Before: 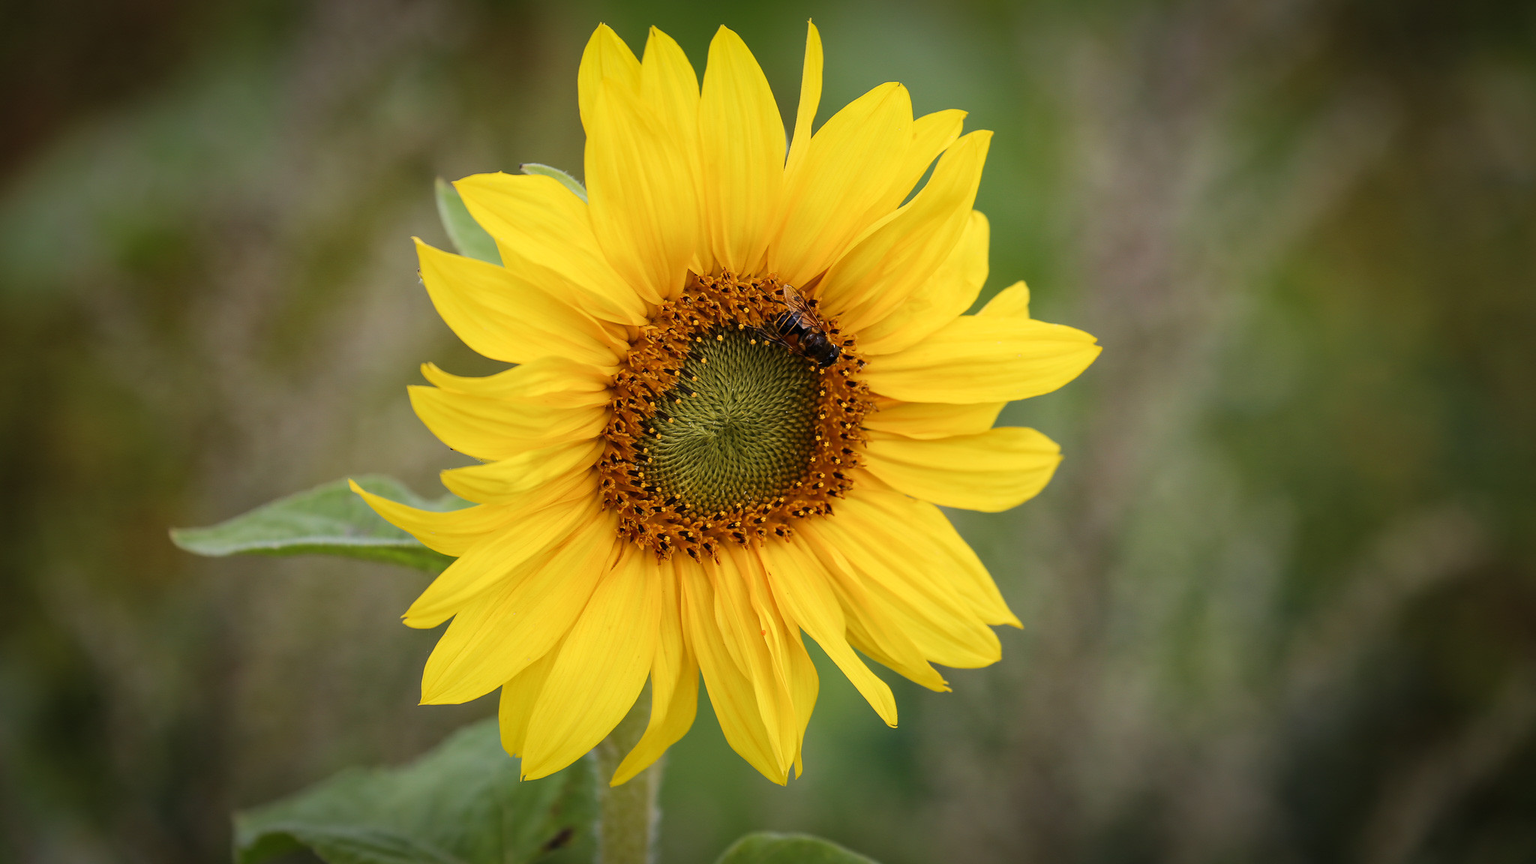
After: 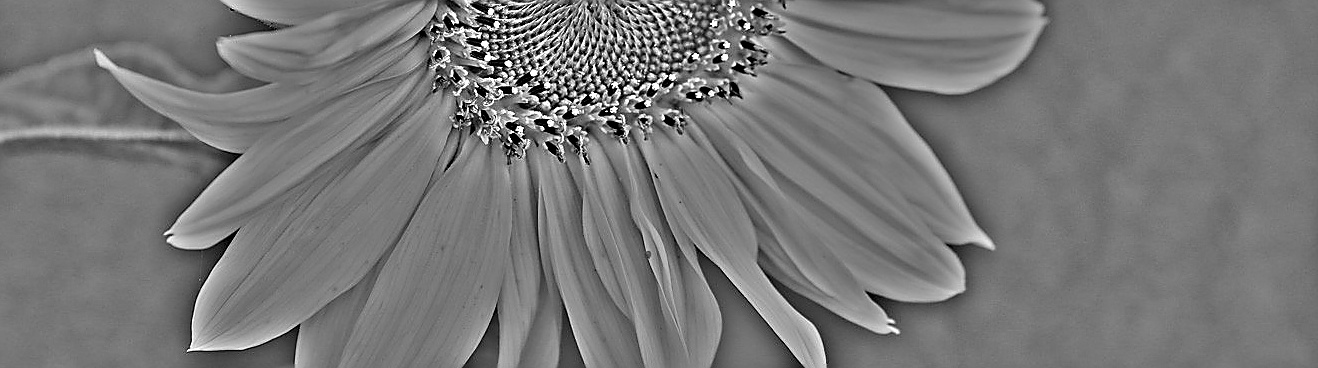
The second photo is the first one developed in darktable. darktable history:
sharpen: radius 1.4, amount 1.25, threshold 0.7
crop: left 18.091%, top 51.13%, right 17.525%, bottom 16.85%
highpass: on, module defaults
tone equalizer: -8 EV -0.002 EV, -7 EV 0.005 EV, -6 EV -0.008 EV, -5 EV 0.007 EV, -4 EV -0.042 EV, -3 EV -0.233 EV, -2 EV -0.662 EV, -1 EV -0.983 EV, +0 EV -0.969 EV, smoothing diameter 2%, edges refinement/feathering 20, mask exposure compensation -1.57 EV, filter diffusion 5
